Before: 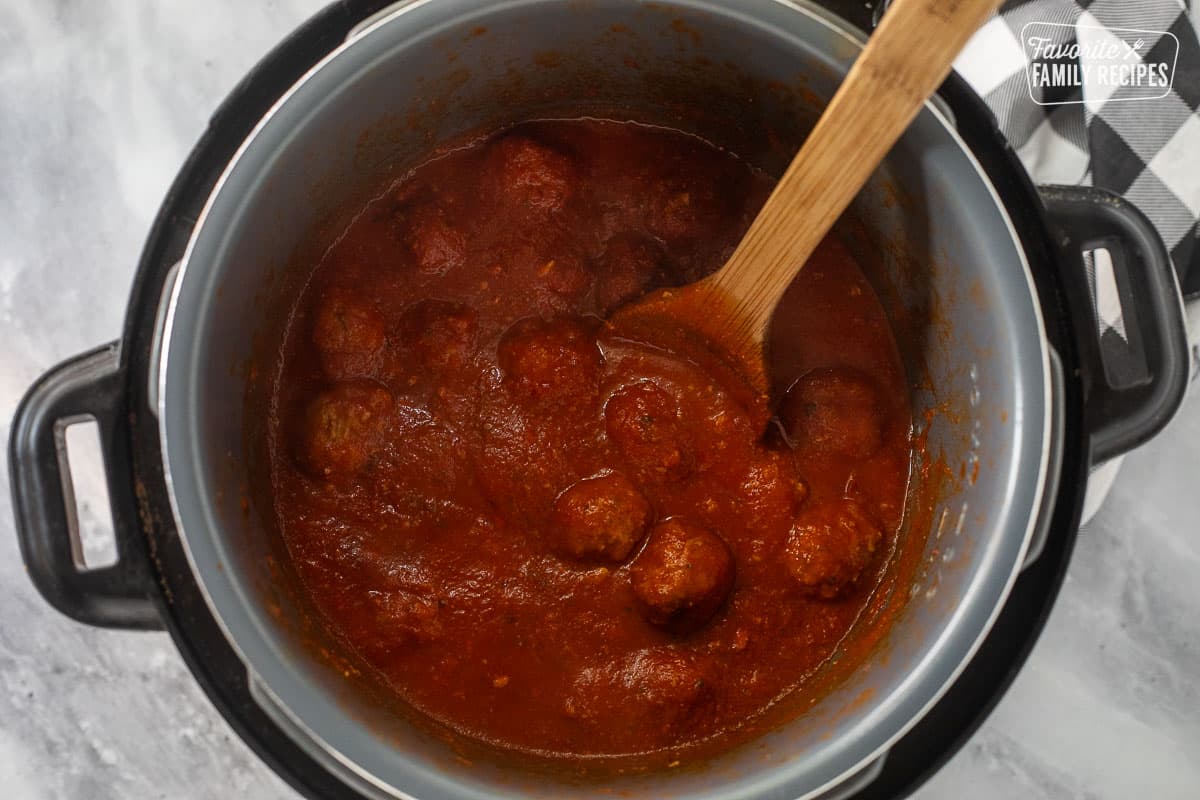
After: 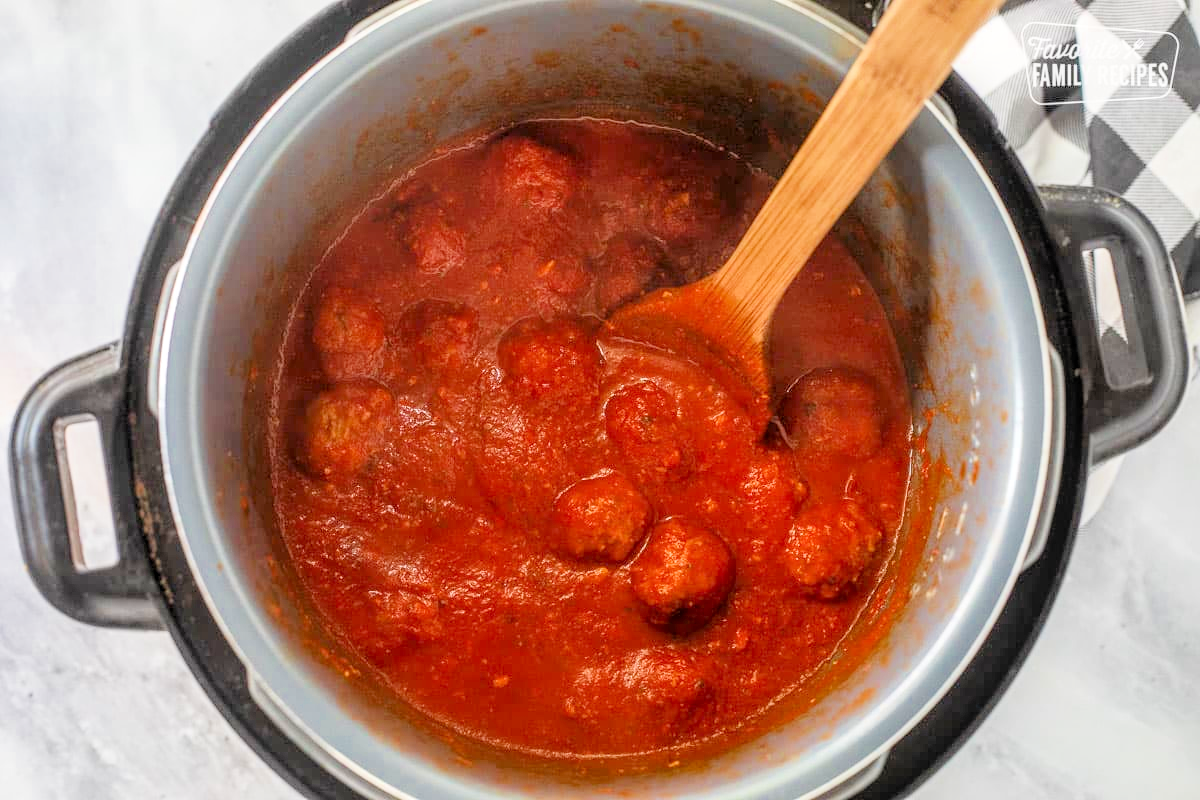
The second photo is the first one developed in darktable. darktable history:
filmic rgb: middle gray luminance 3.44%, black relative exposure -5.92 EV, white relative exposure 6.33 EV, threshold 6 EV, dynamic range scaling 22.4%, target black luminance 0%, hardness 2.33, latitude 45.85%, contrast 0.78, highlights saturation mix 100%, shadows ↔ highlights balance 0.033%, add noise in highlights 0, preserve chrominance max RGB, color science v3 (2019), use custom middle-gray values true, iterations of high-quality reconstruction 0, contrast in highlights soft, enable highlight reconstruction true
color balance: contrast 10%
local contrast: on, module defaults
